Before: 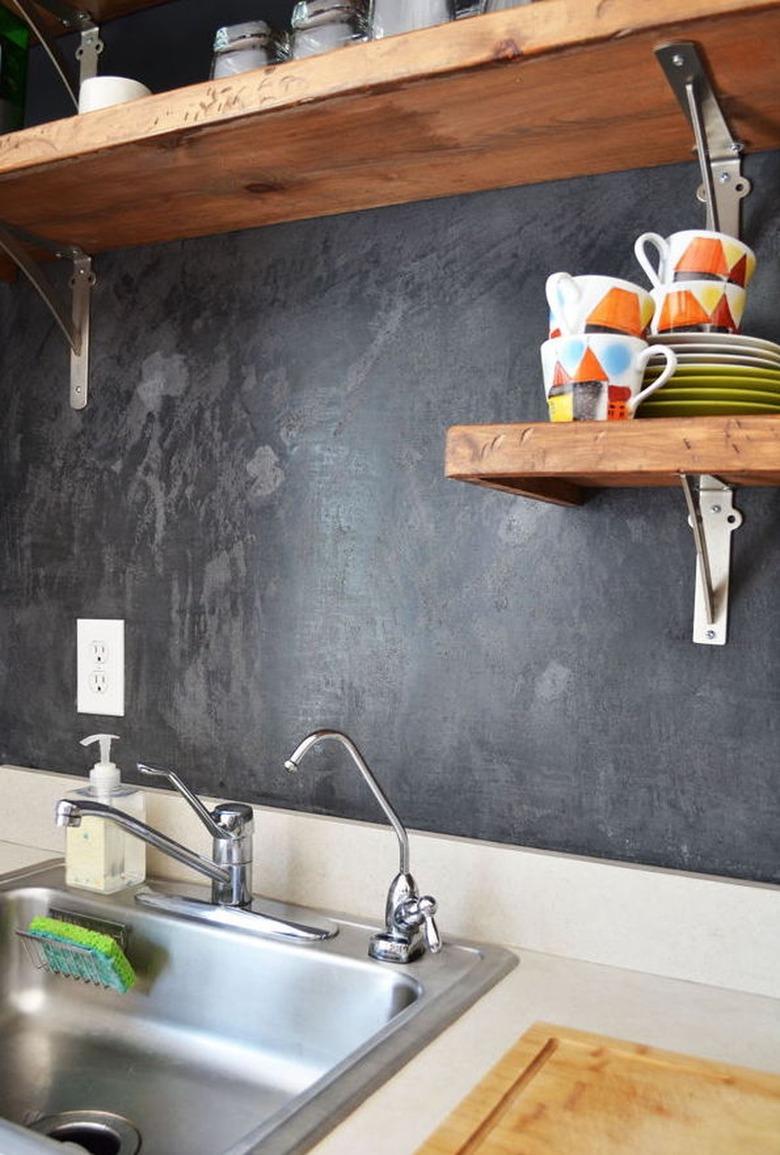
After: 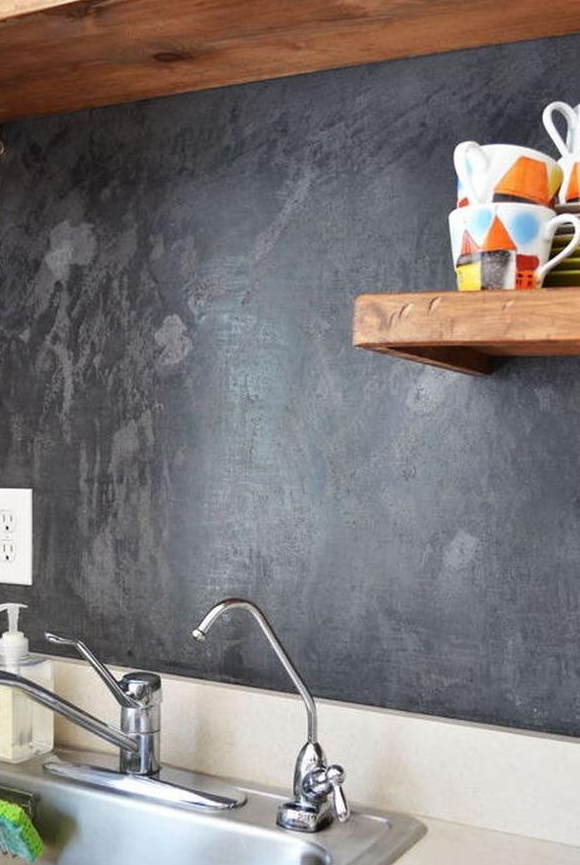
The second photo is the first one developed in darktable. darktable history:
crop and rotate: left 11.904%, top 11.407%, right 13.616%, bottom 13.647%
